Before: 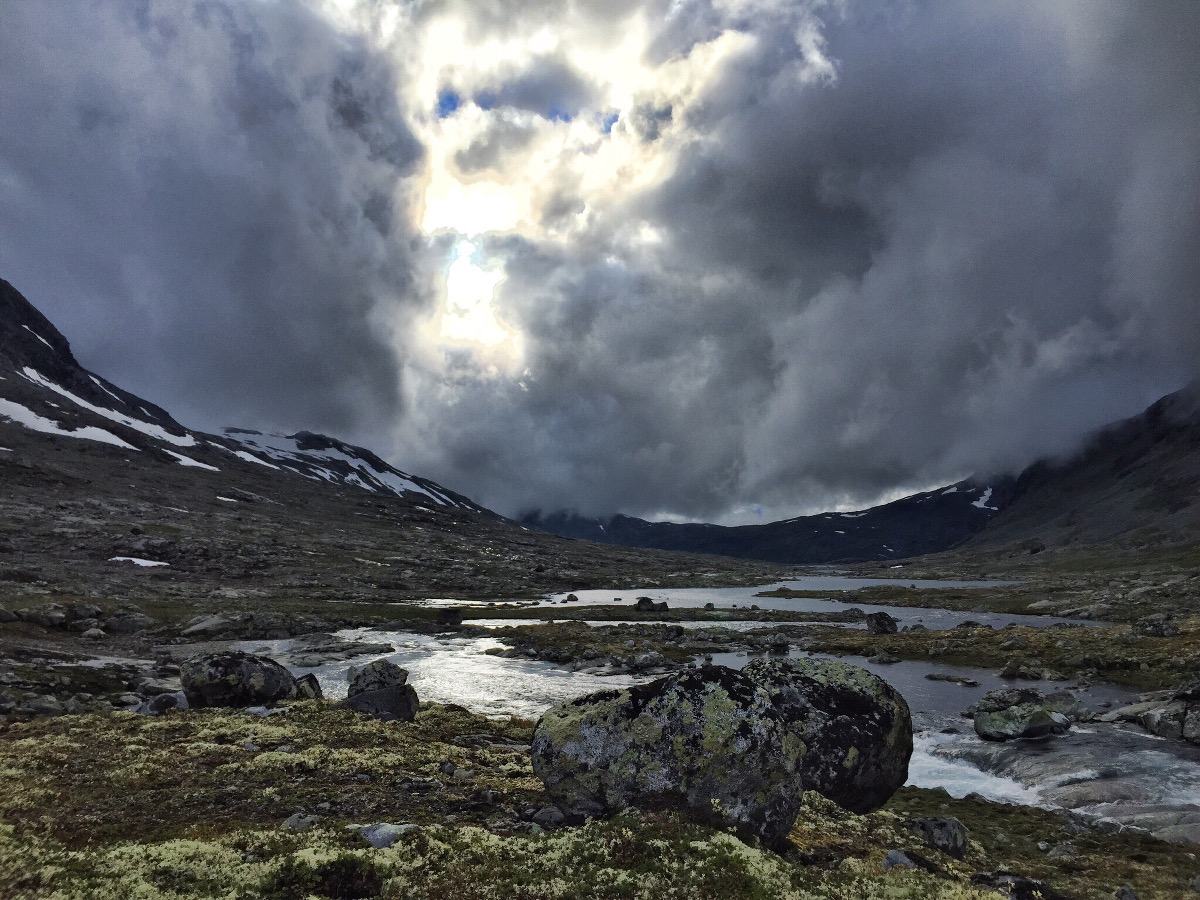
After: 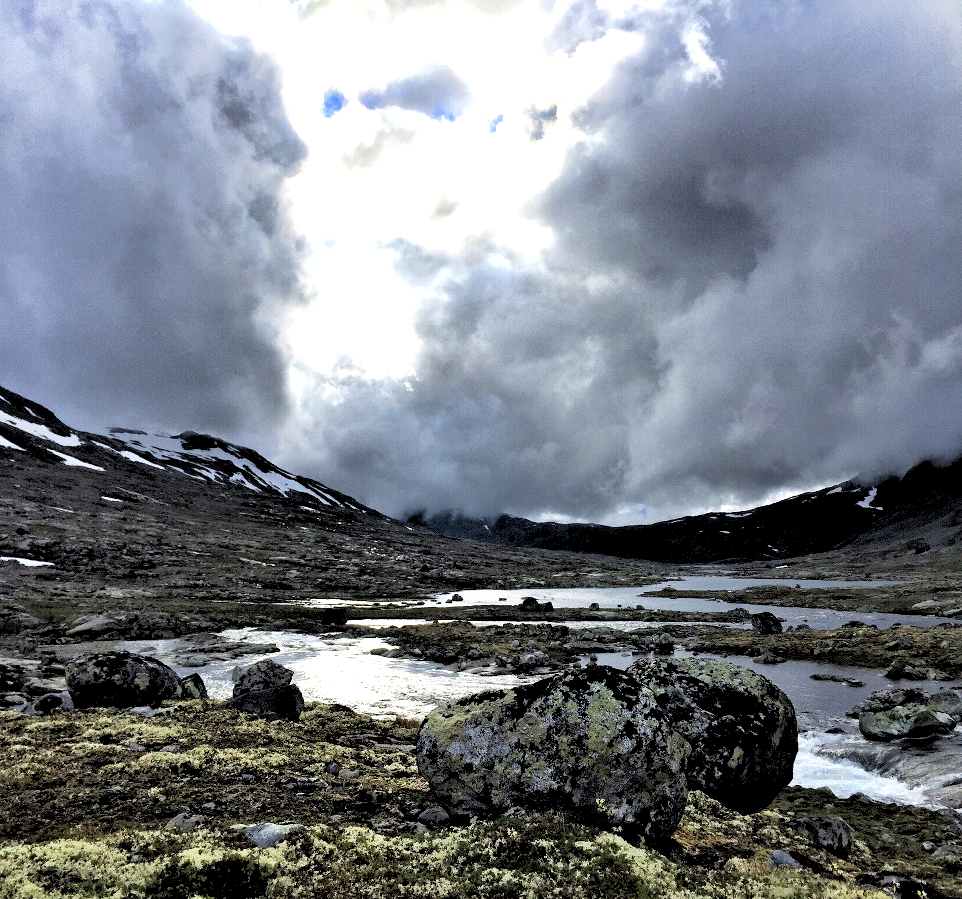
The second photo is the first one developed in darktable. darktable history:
exposure: exposure 0.921 EV, compensate highlight preservation false
crop and rotate: left 9.597%, right 10.195%
rgb levels: levels [[0.029, 0.461, 0.922], [0, 0.5, 1], [0, 0.5, 1]]
